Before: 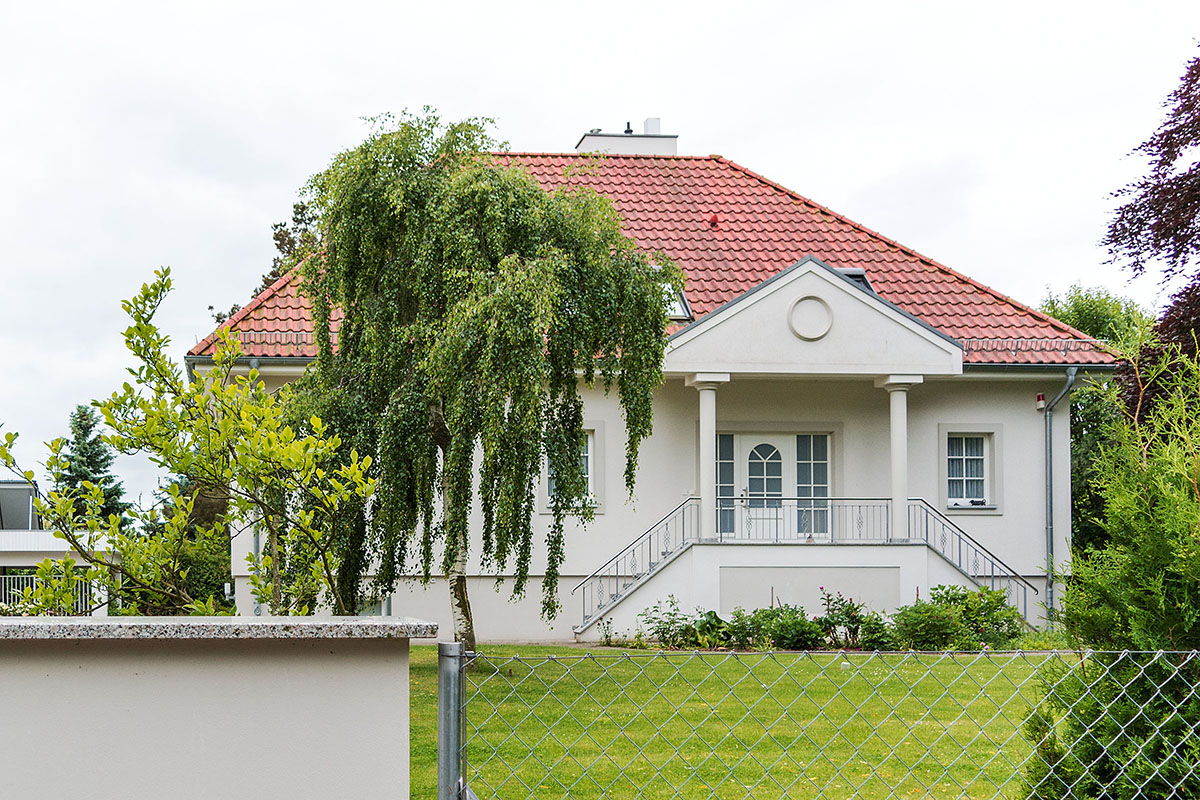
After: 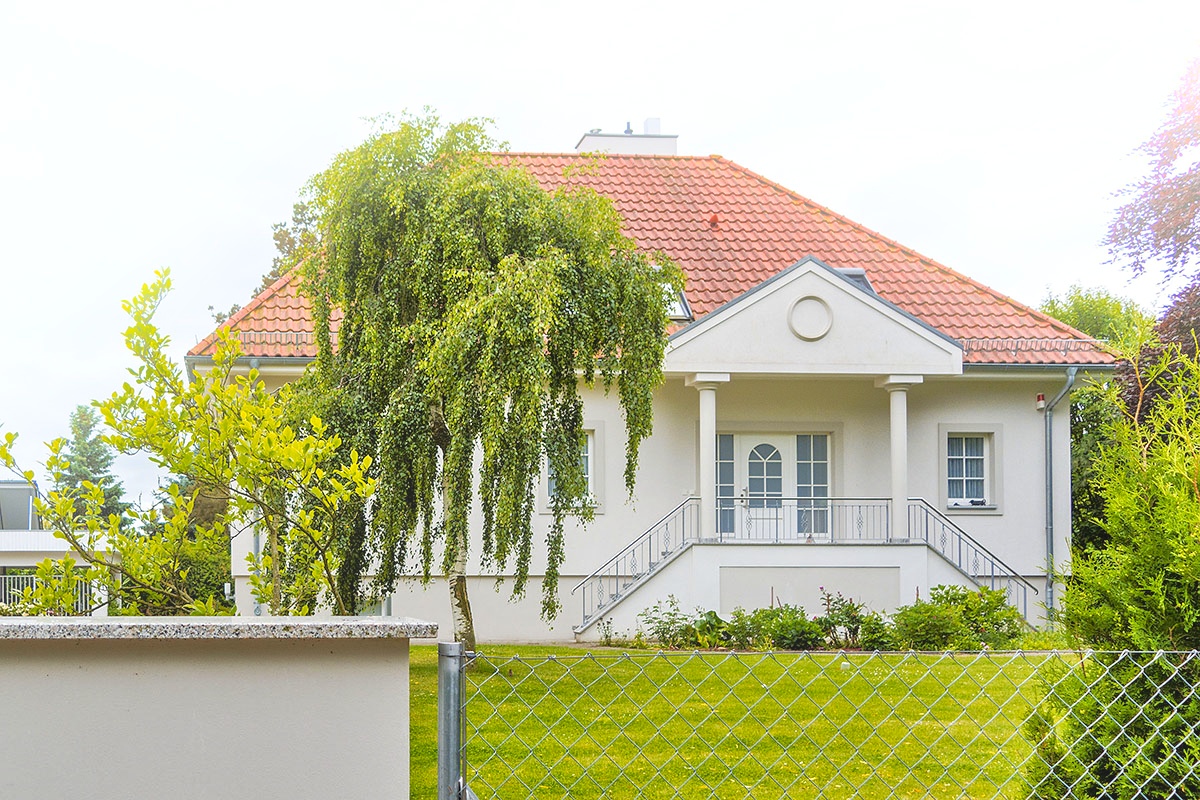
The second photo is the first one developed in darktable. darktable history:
bloom: size 16%, threshold 98%, strength 20%
tone equalizer: -7 EV 0.15 EV, -6 EV 0.6 EV, -5 EV 1.15 EV, -4 EV 1.33 EV, -3 EV 1.15 EV, -2 EV 0.6 EV, -1 EV 0.15 EV, mask exposure compensation -0.5 EV
shadows and highlights: soften with gaussian
color contrast: green-magenta contrast 0.85, blue-yellow contrast 1.25, unbound 0
